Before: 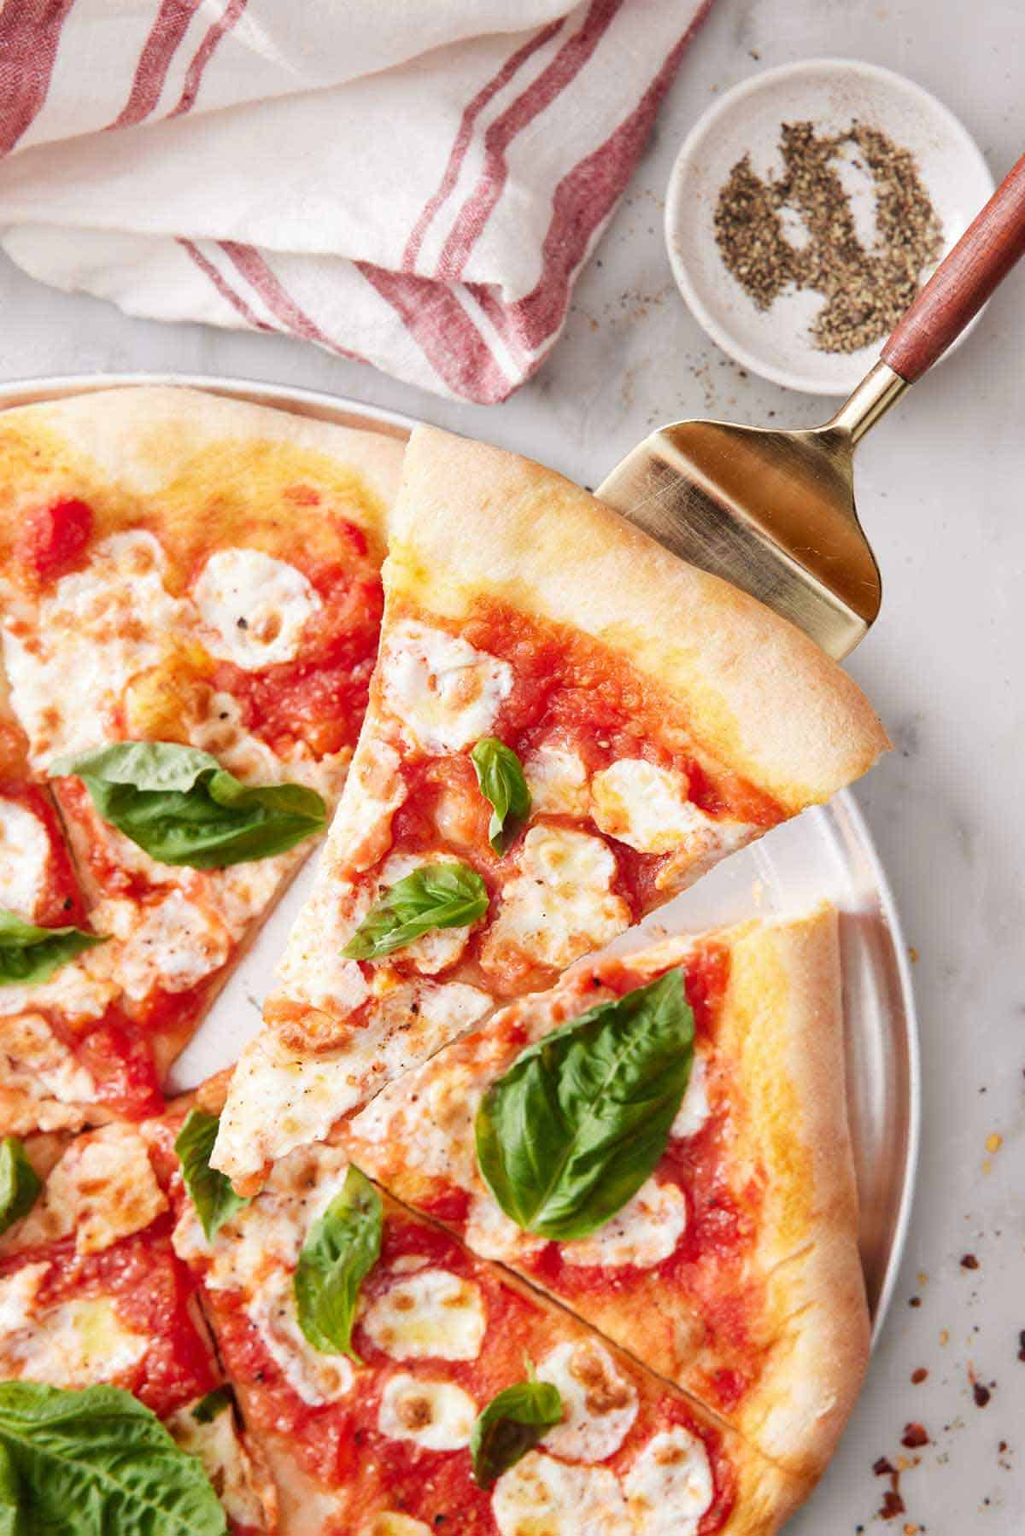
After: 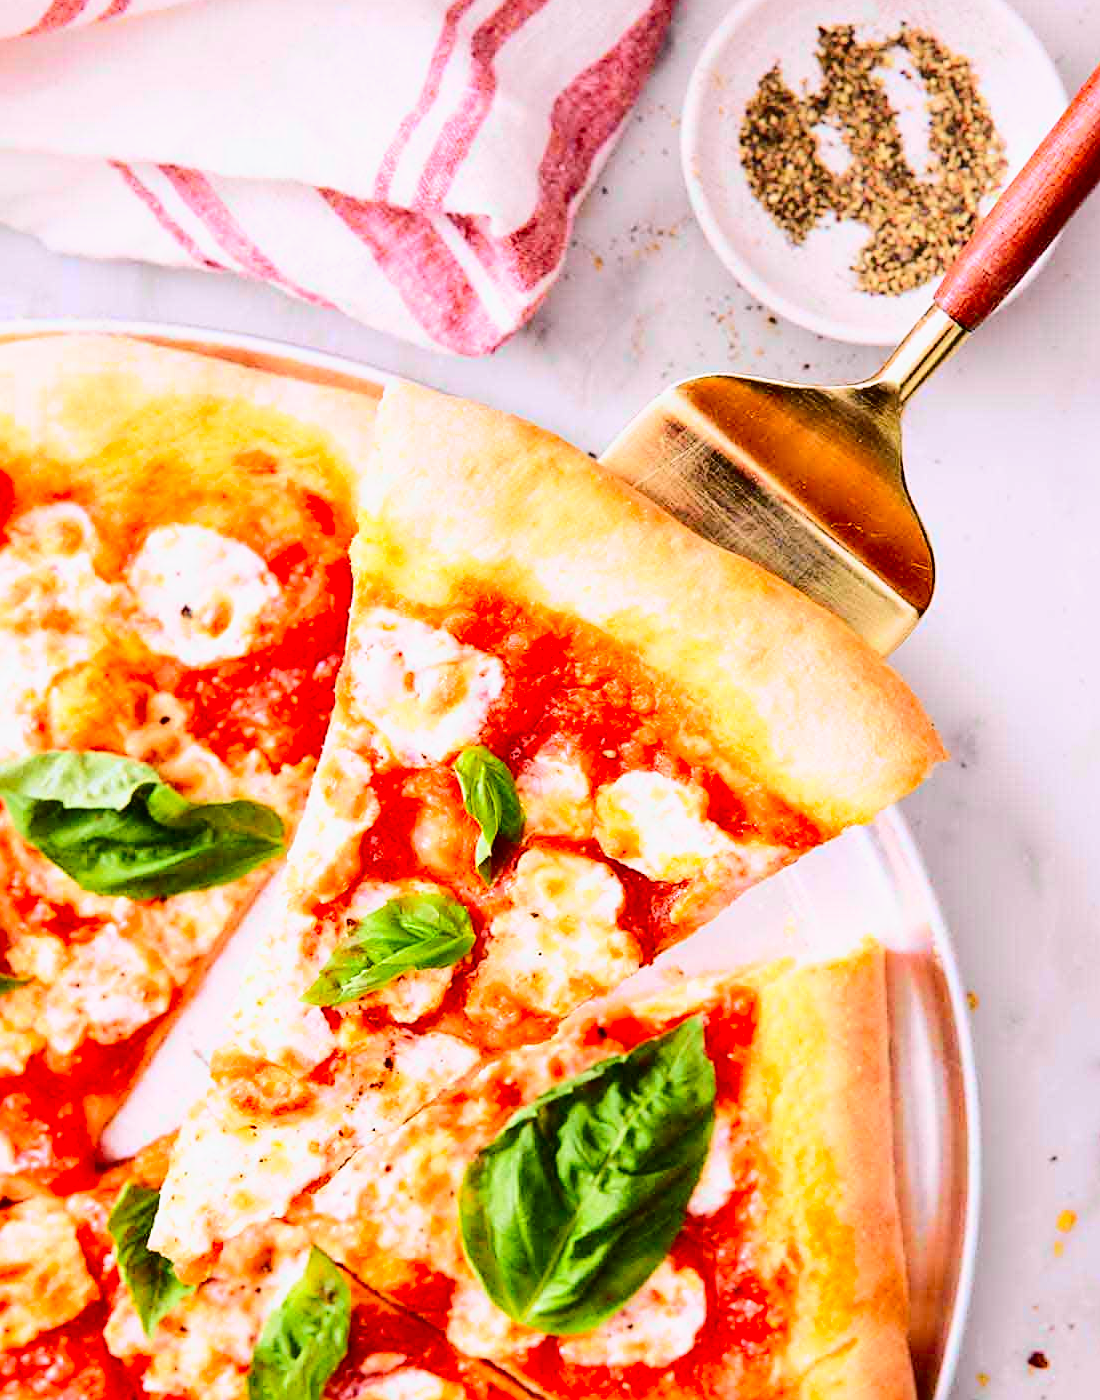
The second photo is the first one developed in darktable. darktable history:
sharpen: on, module defaults
crop: left 8.155%, top 6.611%, bottom 15.385%
filmic rgb: black relative exposure -12 EV, white relative exposure 2.8 EV, threshold 3 EV, target black luminance 0%, hardness 8.06, latitude 70.41%, contrast 1.14, highlights saturation mix 10%, shadows ↔ highlights balance -0.388%, color science v4 (2020), iterations of high-quality reconstruction 10, contrast in shadows soft, contrast in highlights soft, enable highlight reconstruction true
tone curve: curves: ch0 [(0, 0.014) (0.12, 0.096) (0.386, 0.49) (0.54, 0.684) (0.751, 0.855) (0.89, 0.943) (0.998, 0.989)]; ch1 [(0, 0) (0.133, 0.099) (0.437, 0.41) (0.5, 0.5) (0.517, 0.536) (0.548, 0.575) (0.582, 0.639) (0.627, 0.692) (0.836, 0.868) (1, 1)]; ch2 [(0, 0) (0.374, 0.341) (0.456, 0.443) (0.478, 0.49) (0.501, 0.5) (0.528, 0.538) (0.55, 0.6) (0.572, 0.633) (0.702, 0.775) (1, 1)], color space Lab, independent channels, preserve colors none
white balance: red 0.984, blue 1.059
